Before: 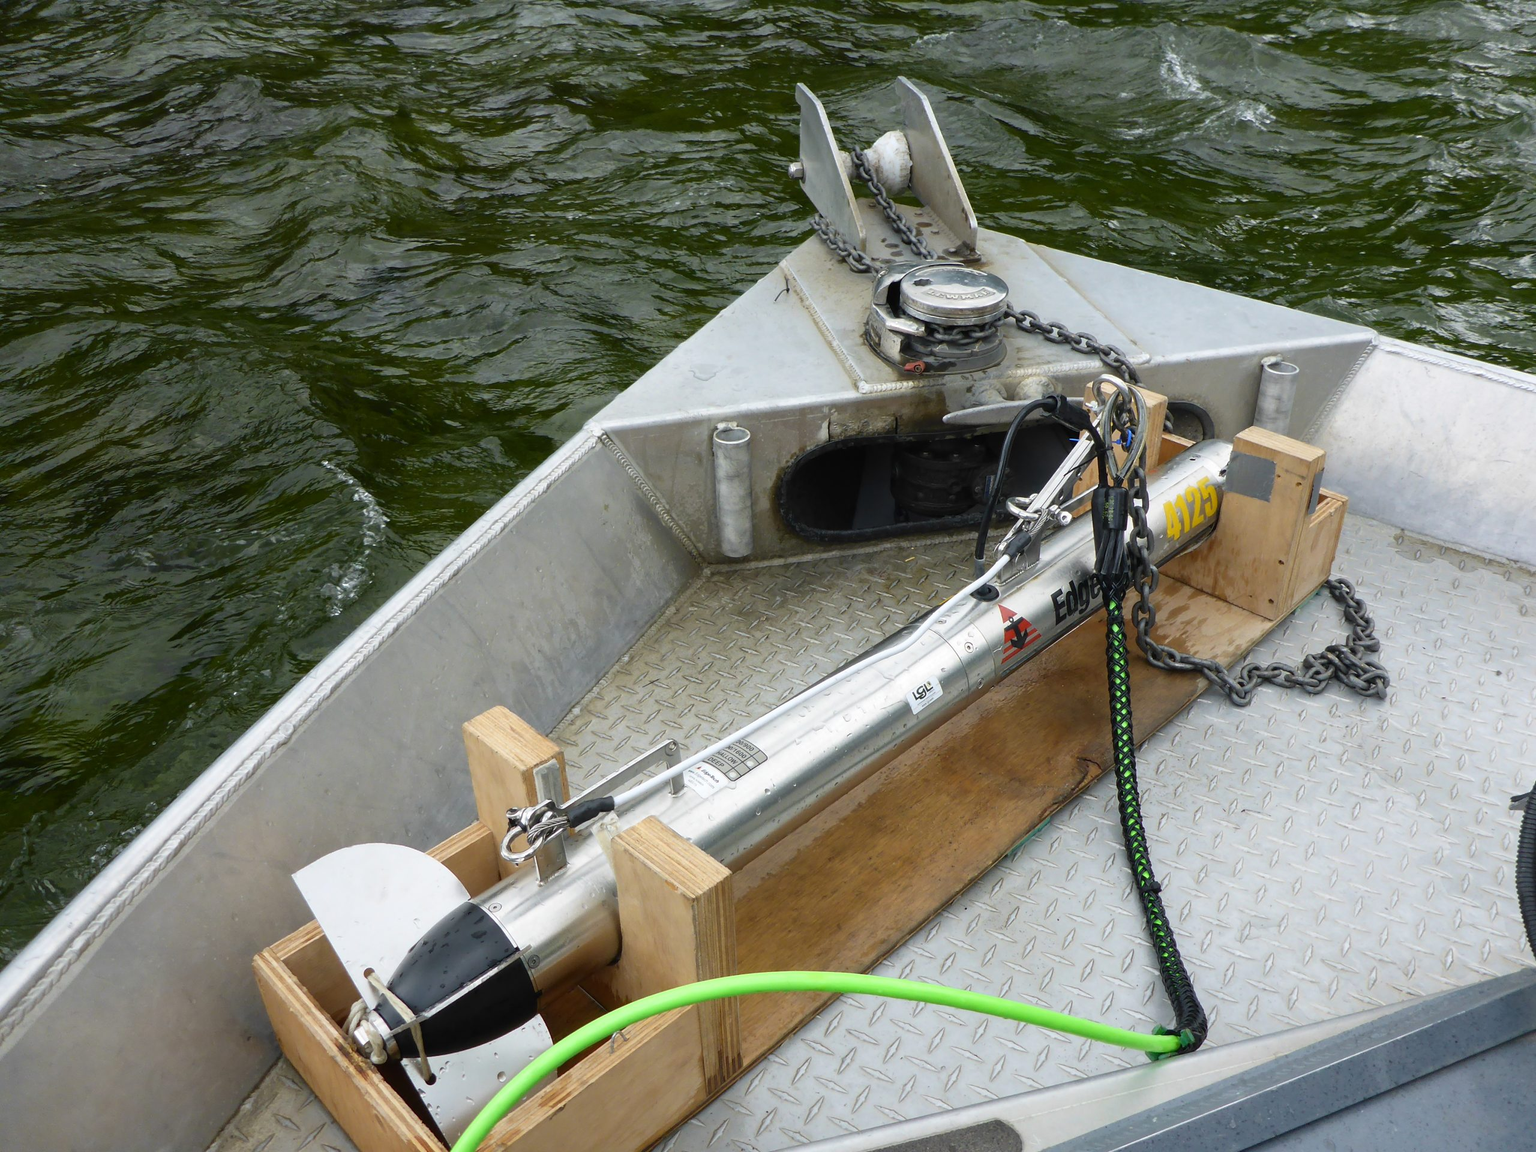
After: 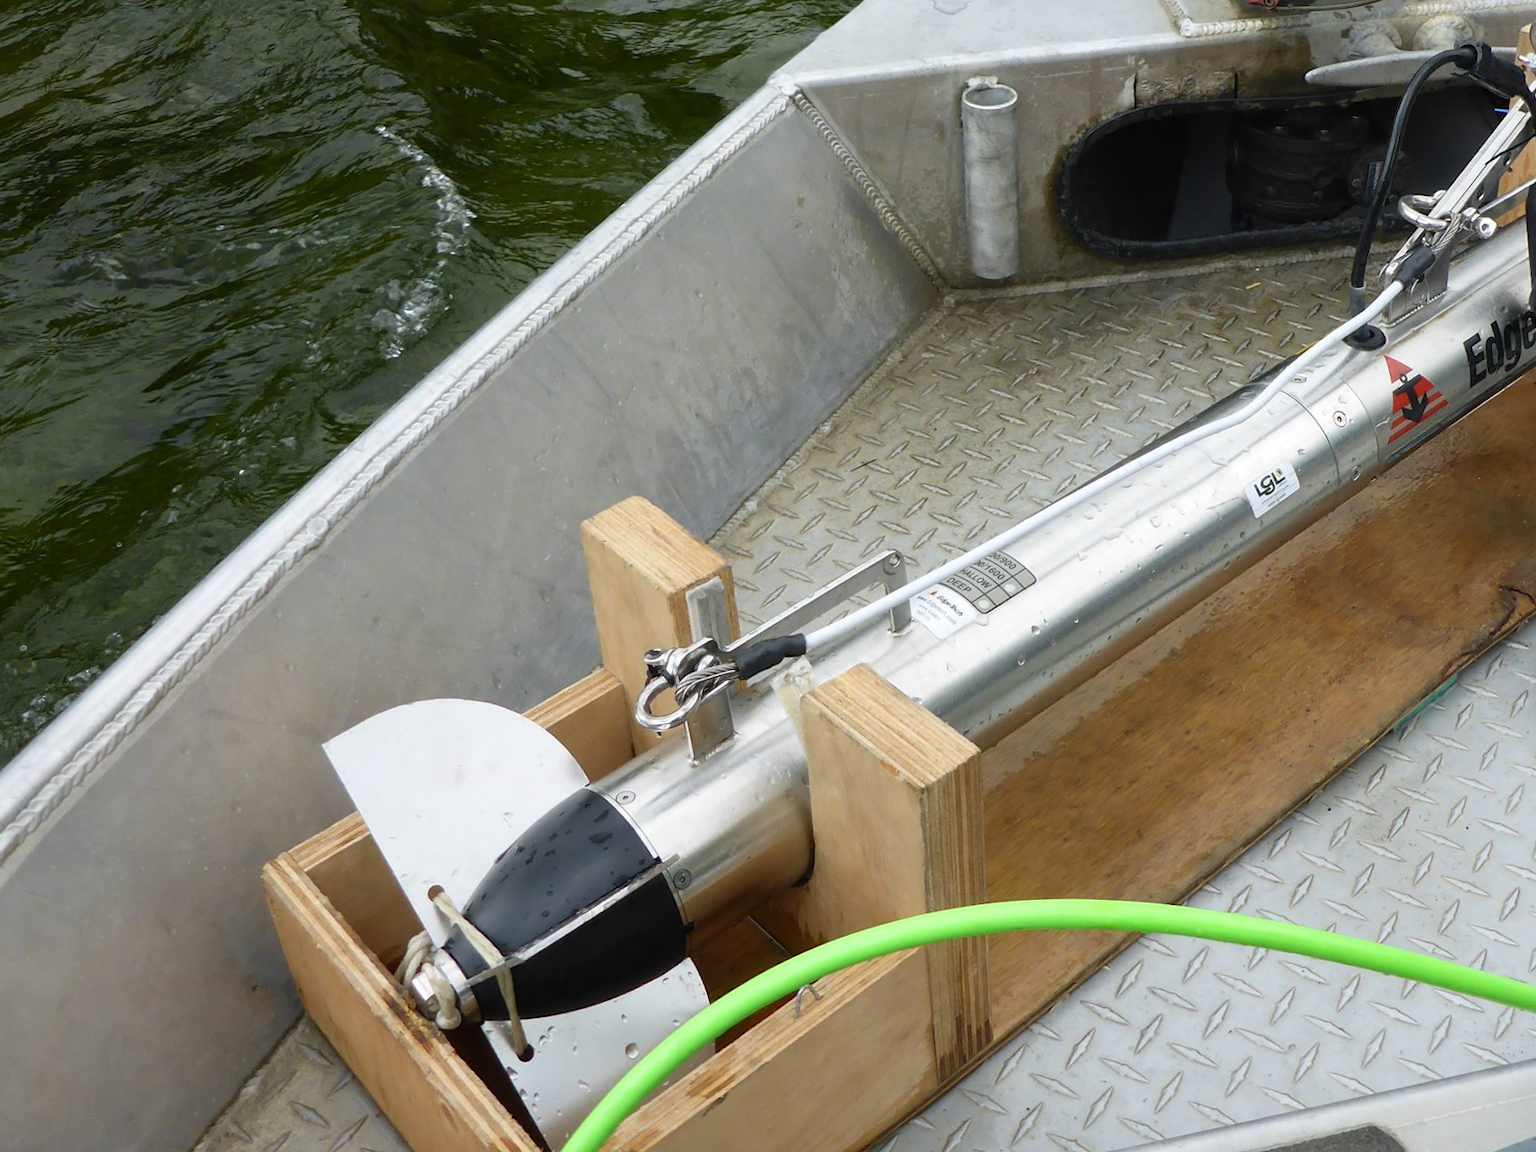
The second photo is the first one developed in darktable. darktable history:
crop and rotate: angle -0.82°, left 3.85%, top 31.828%, right 27.992%
white balance: emerald 1
